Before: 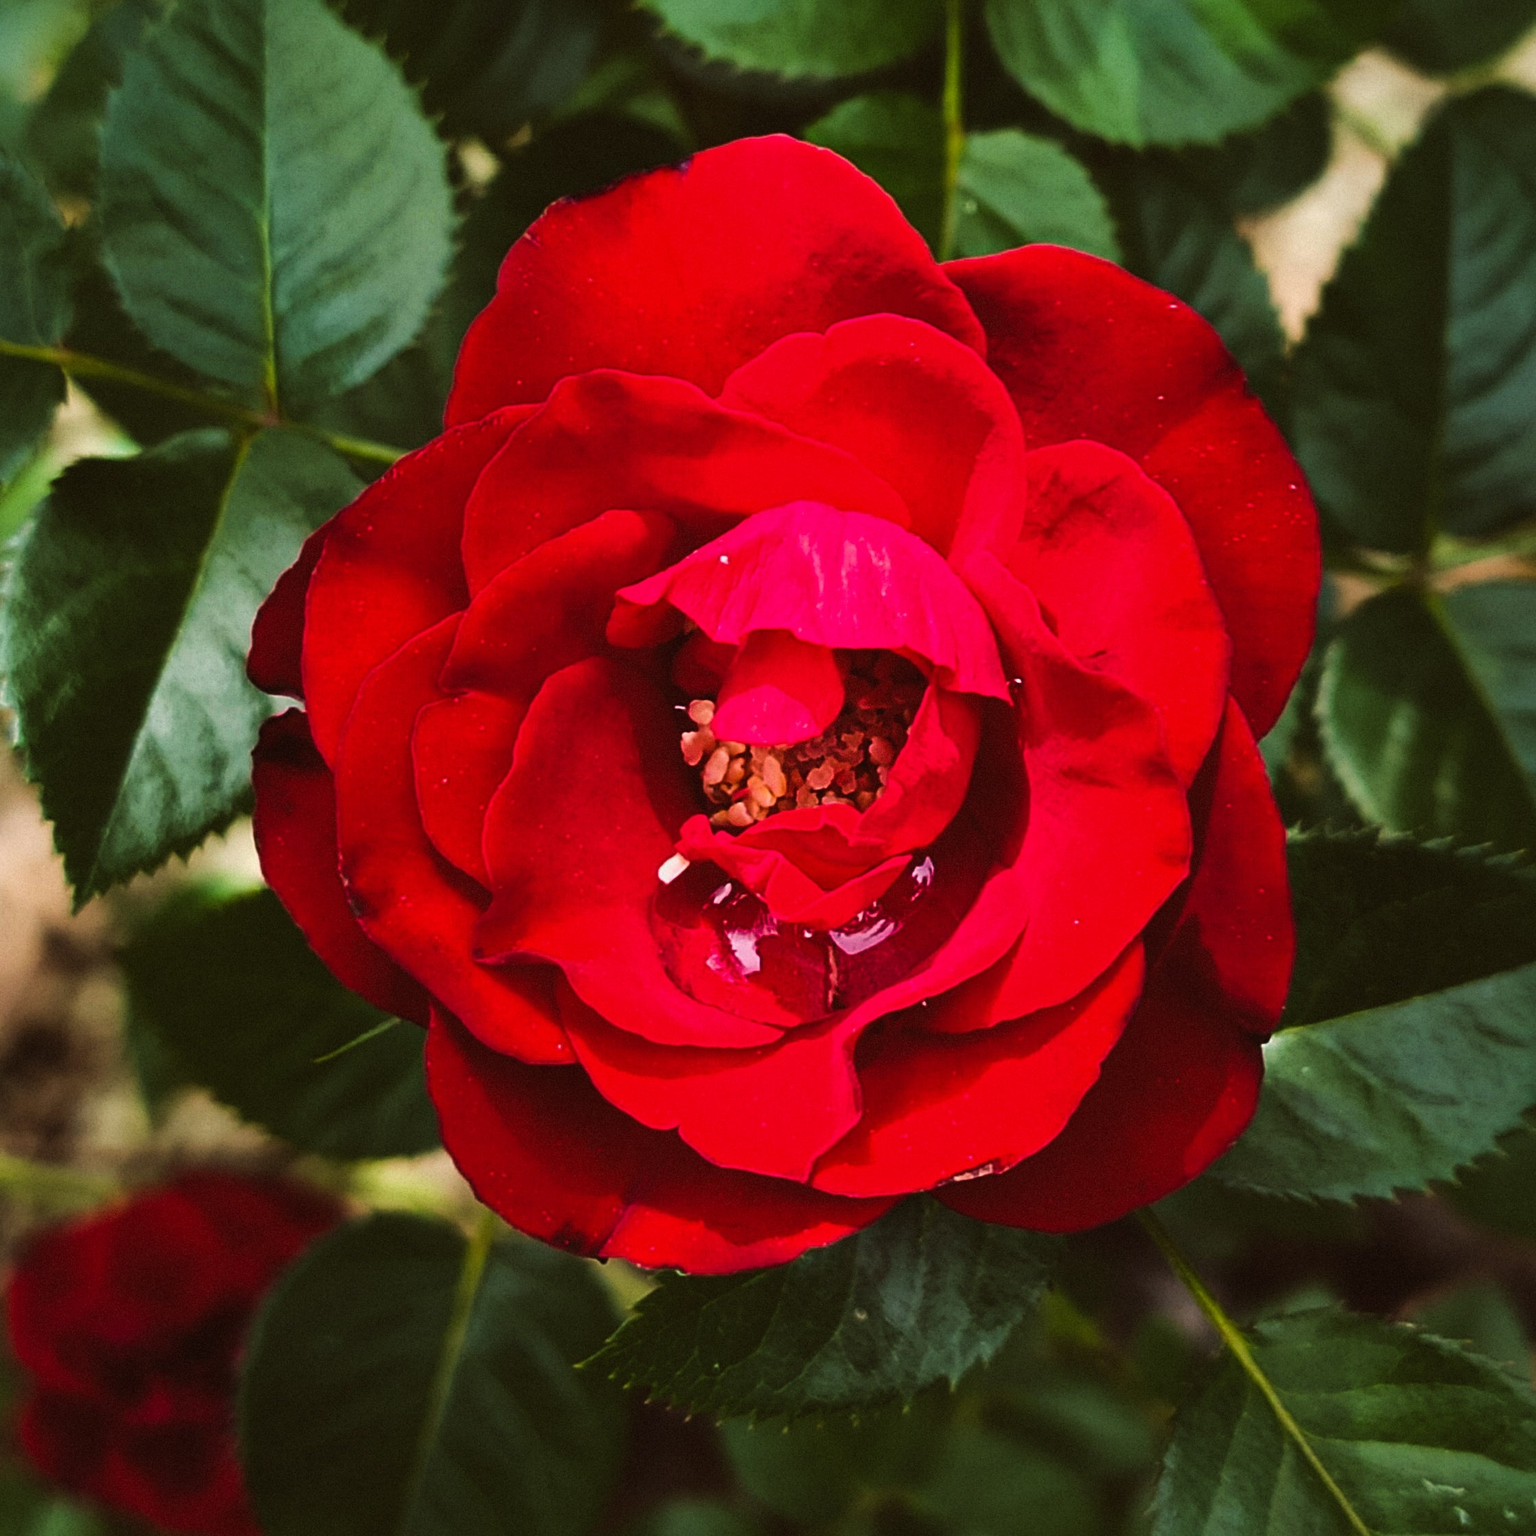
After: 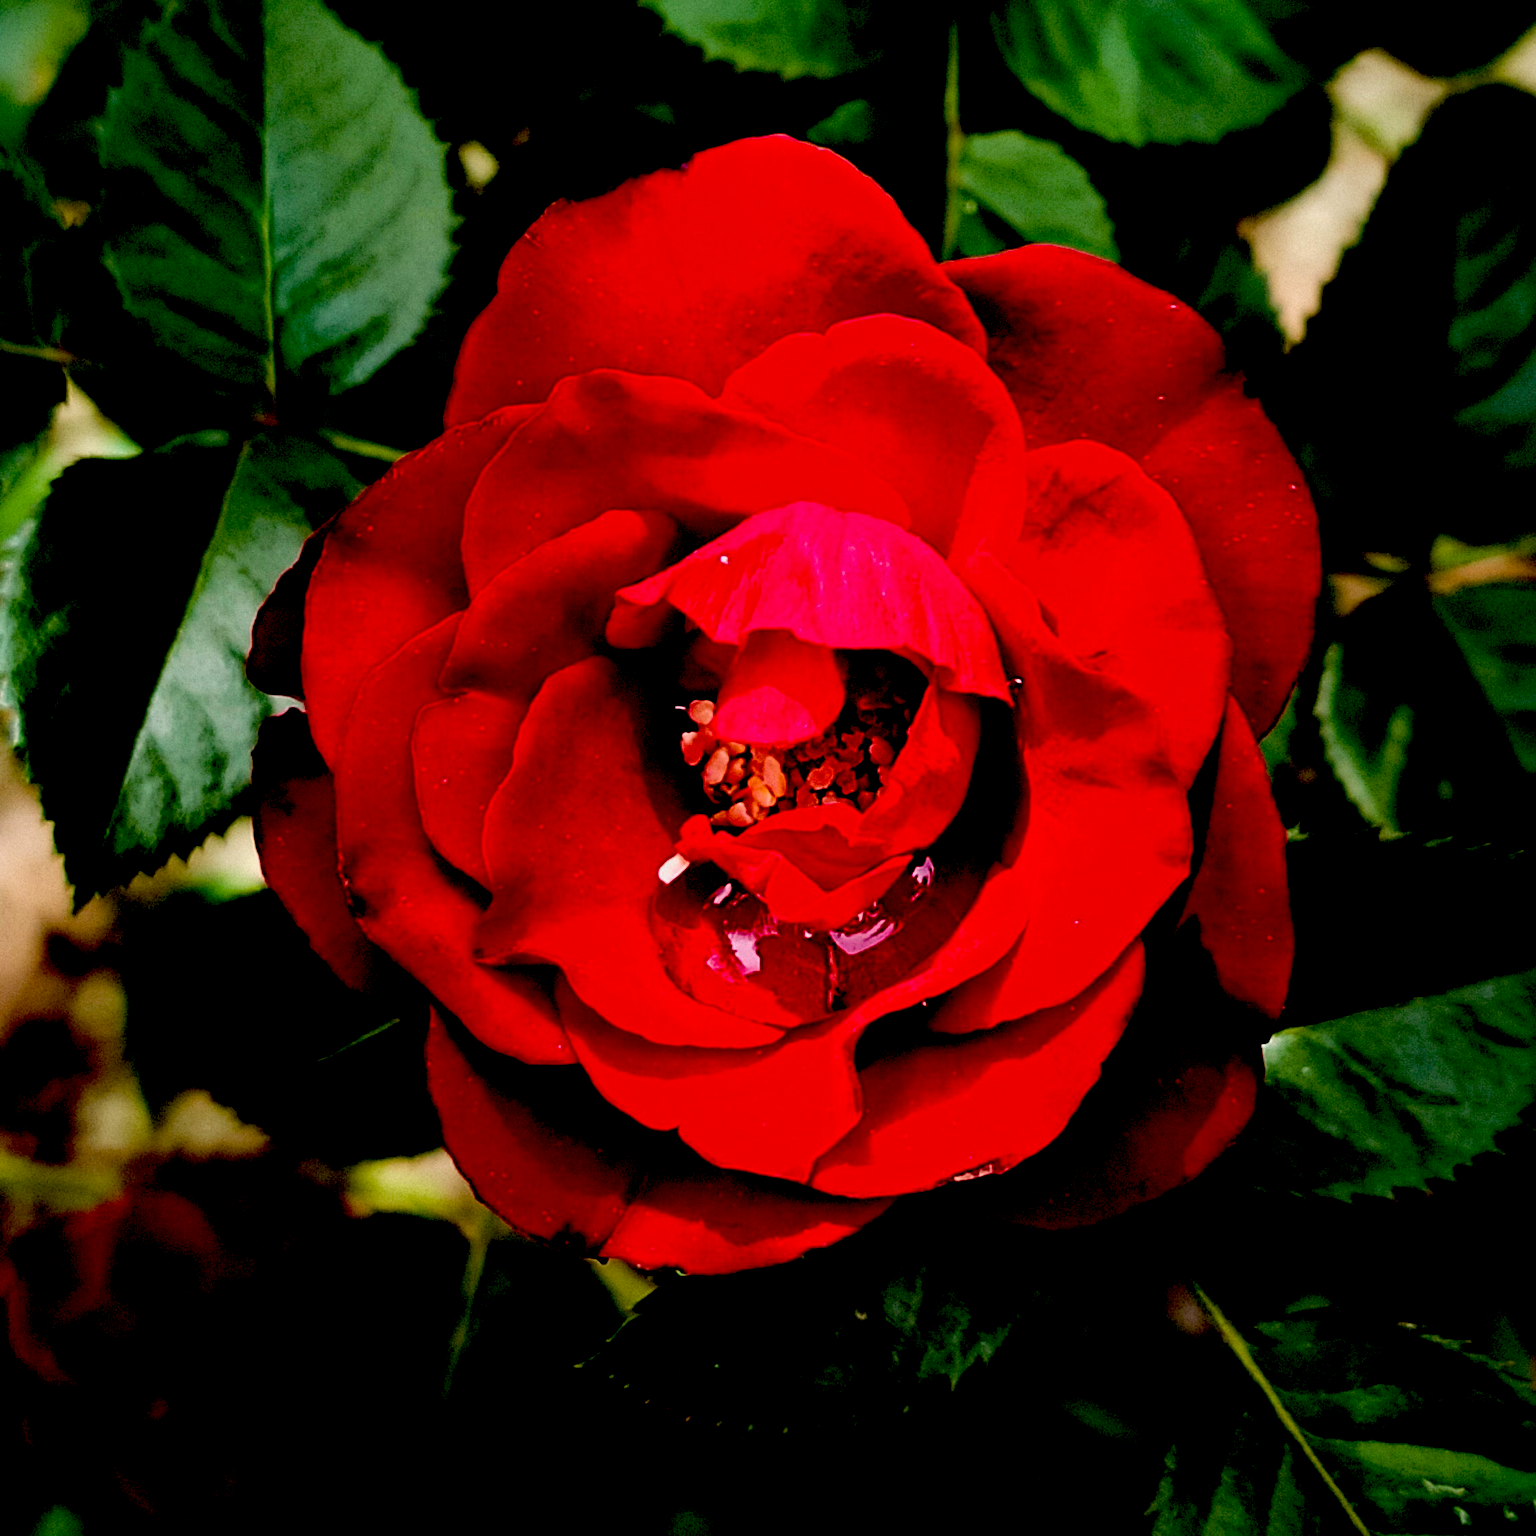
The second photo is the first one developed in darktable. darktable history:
exposure: black level correction 0.056, compensate exposure bias true, compensate highlight preservation false
